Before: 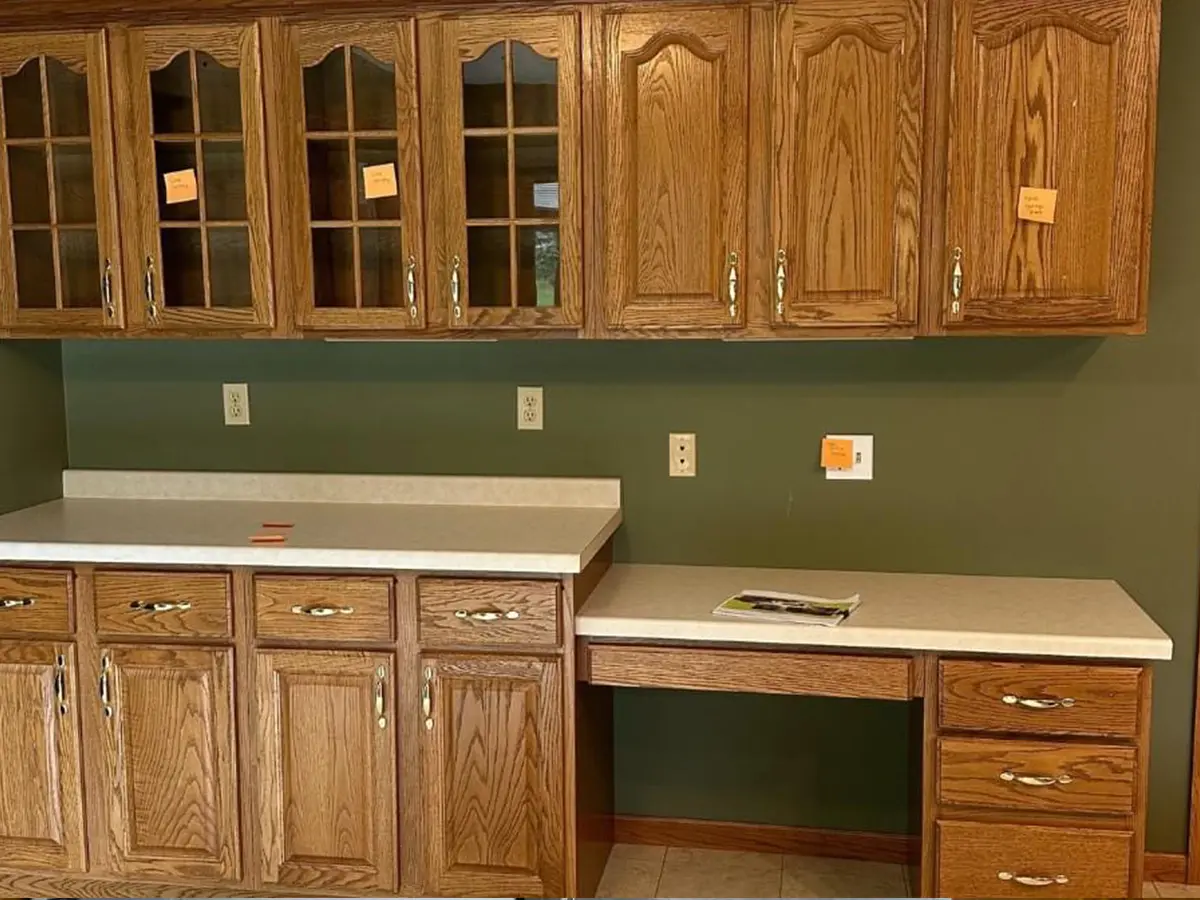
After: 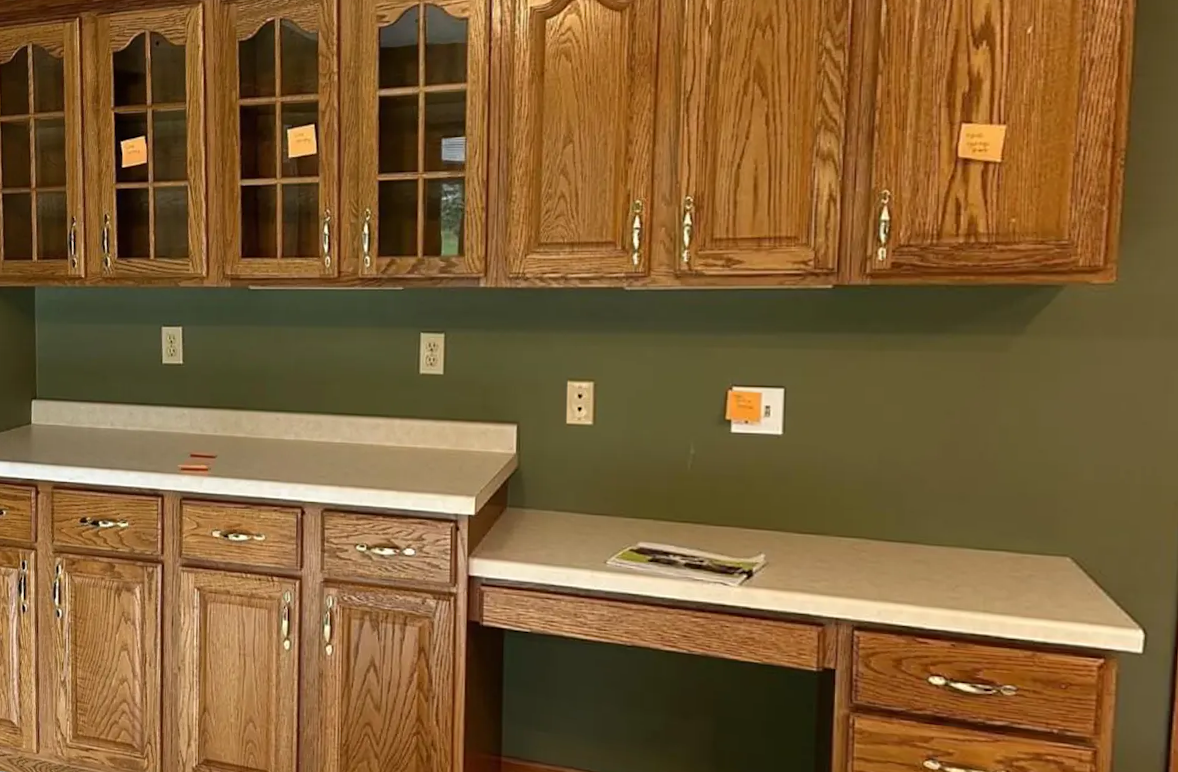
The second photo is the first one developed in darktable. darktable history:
rotate and perspective: rotation 1.69°, lens shift (vertical) -0.023, lens shift (horizontal) -0.291, crop left 0.025, crop right 0.988, crop top 0.092, crop bottom 0.842
tone equalizer: -8 EV -0.55 EV
